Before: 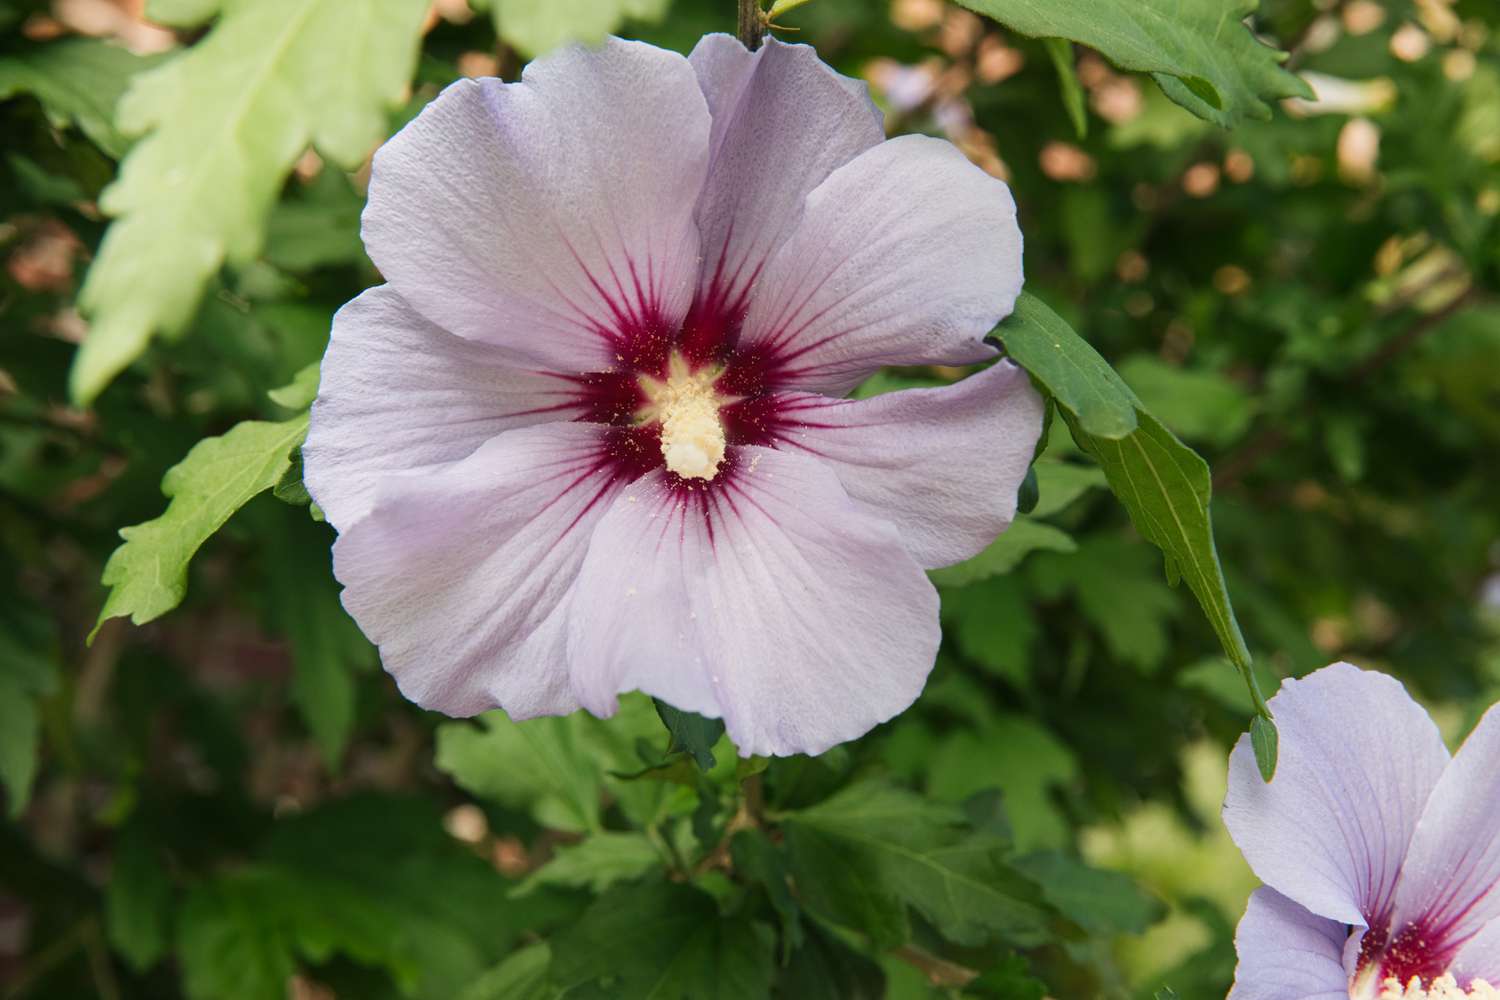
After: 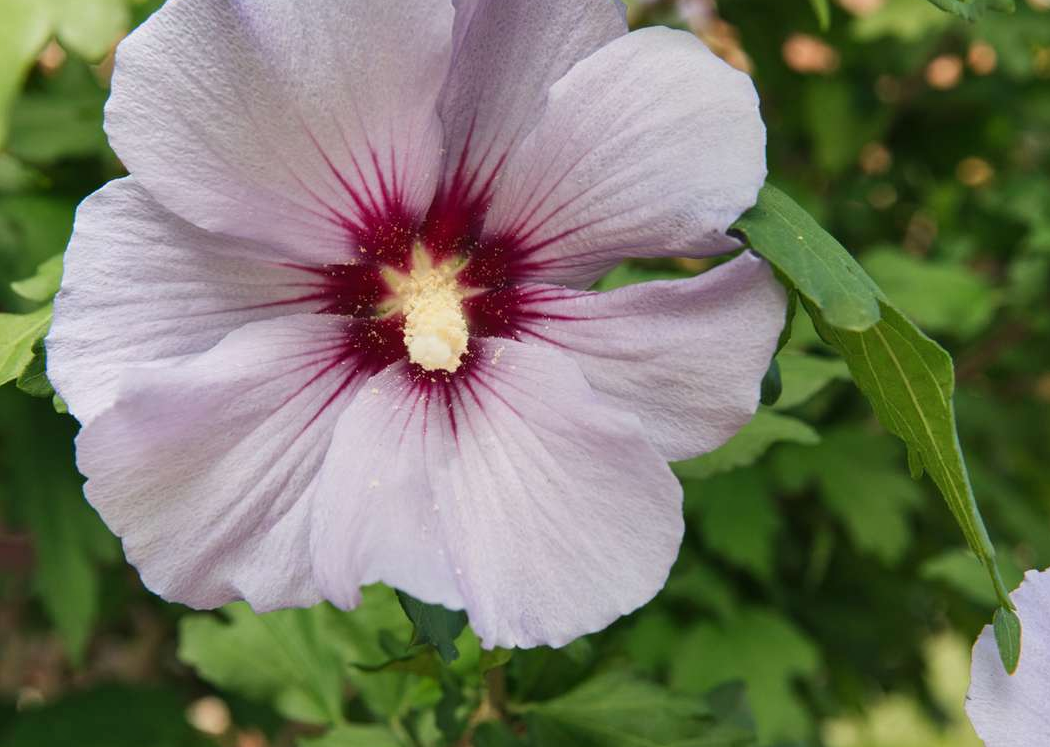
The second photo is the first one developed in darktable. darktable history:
crop and rotate: left 17.152%, top 10.802%, right 12.823%, bottom 14.465%
shadows and highlights: soften with gaussian
